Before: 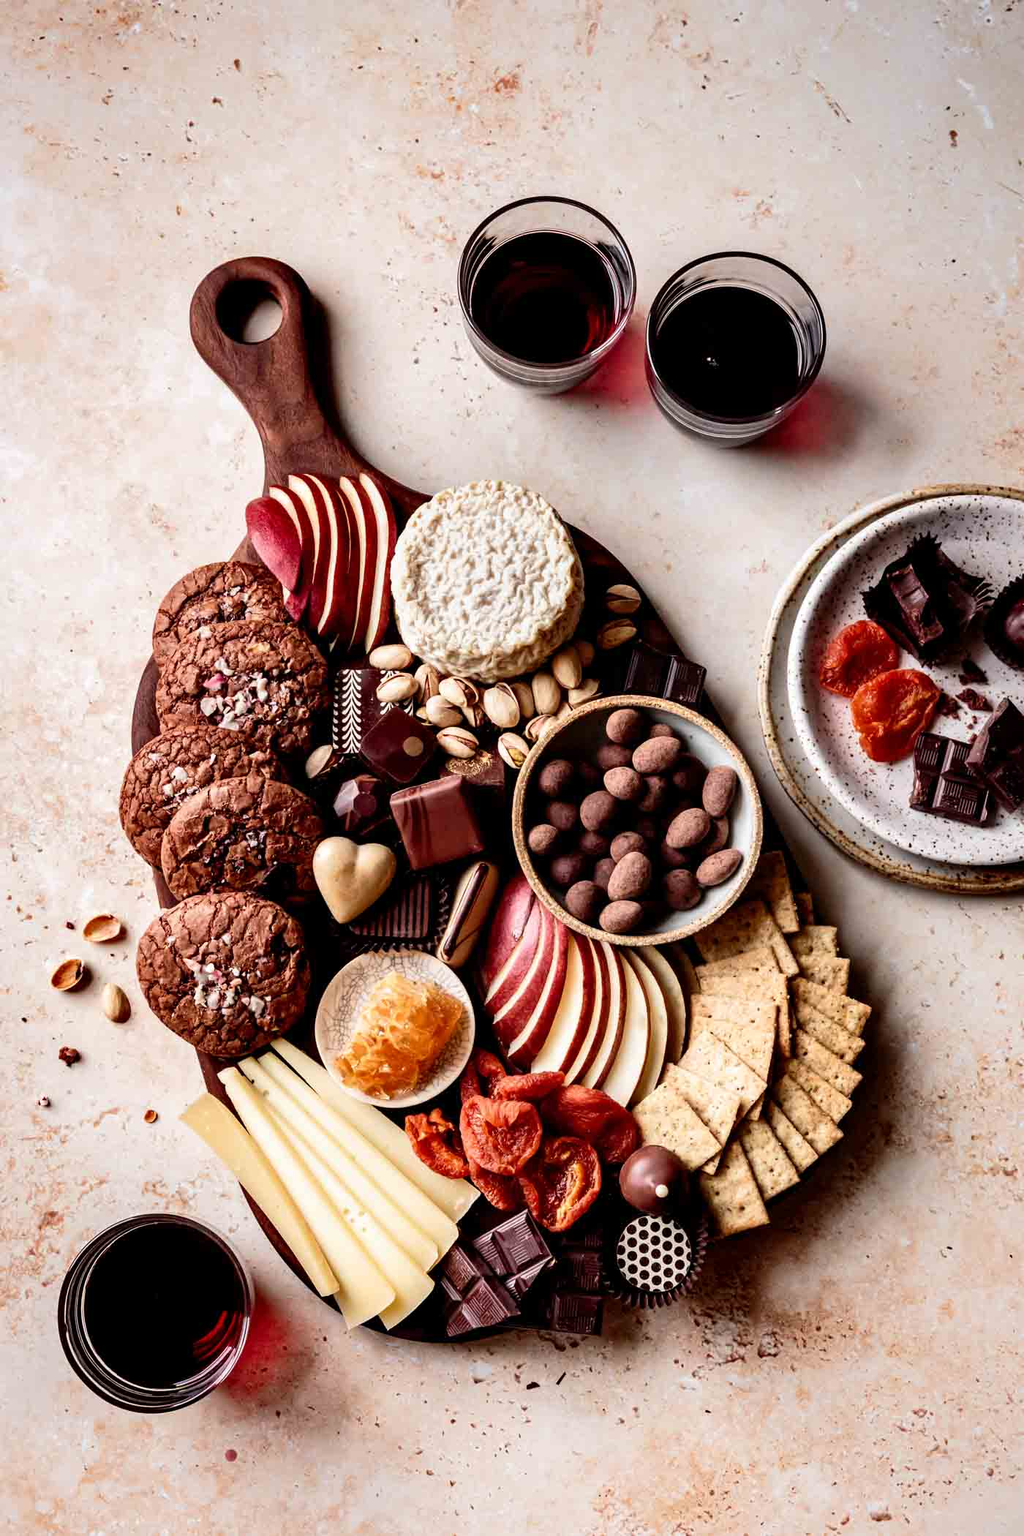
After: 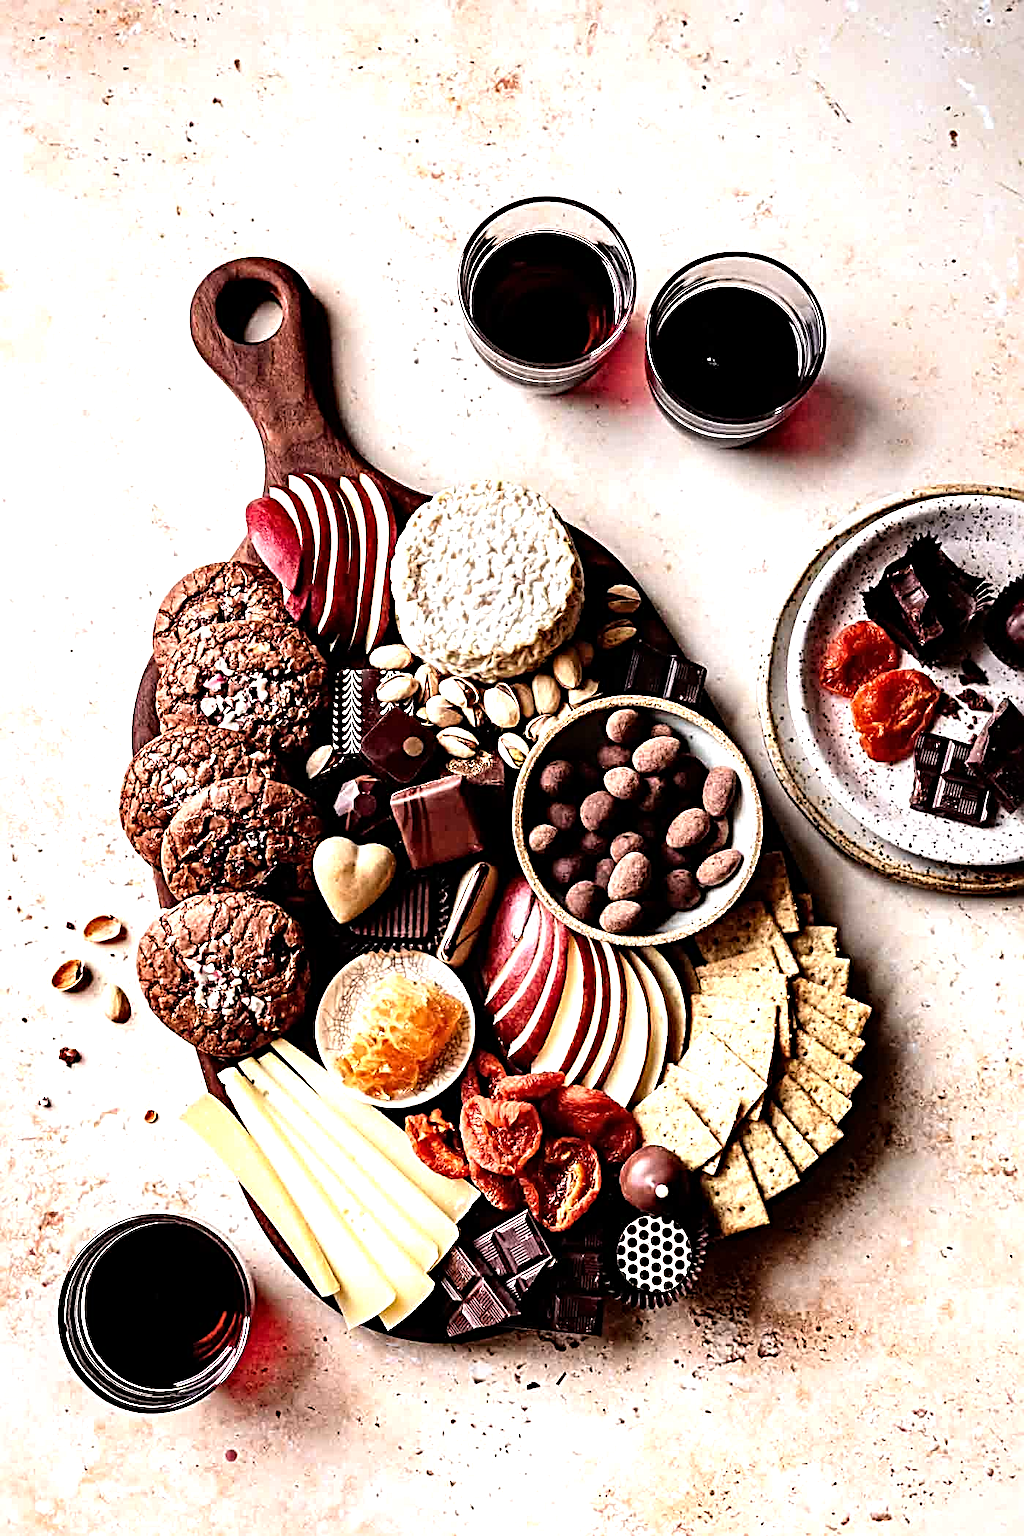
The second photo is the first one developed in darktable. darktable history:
tone equalizer: -8 EV -0.786 EV, -7 EV -0.735 EV, -6 EV -0.625 EV, -5 EV -0.413 EV, -3 EV 0.381 EV, -2 EV 0.6 EV, -1 EV 0.697 EV, +0 EV 0.724 EV, mask exposure compensation -0.507 EV
sharpen: radius 3.709, amount 0.918
